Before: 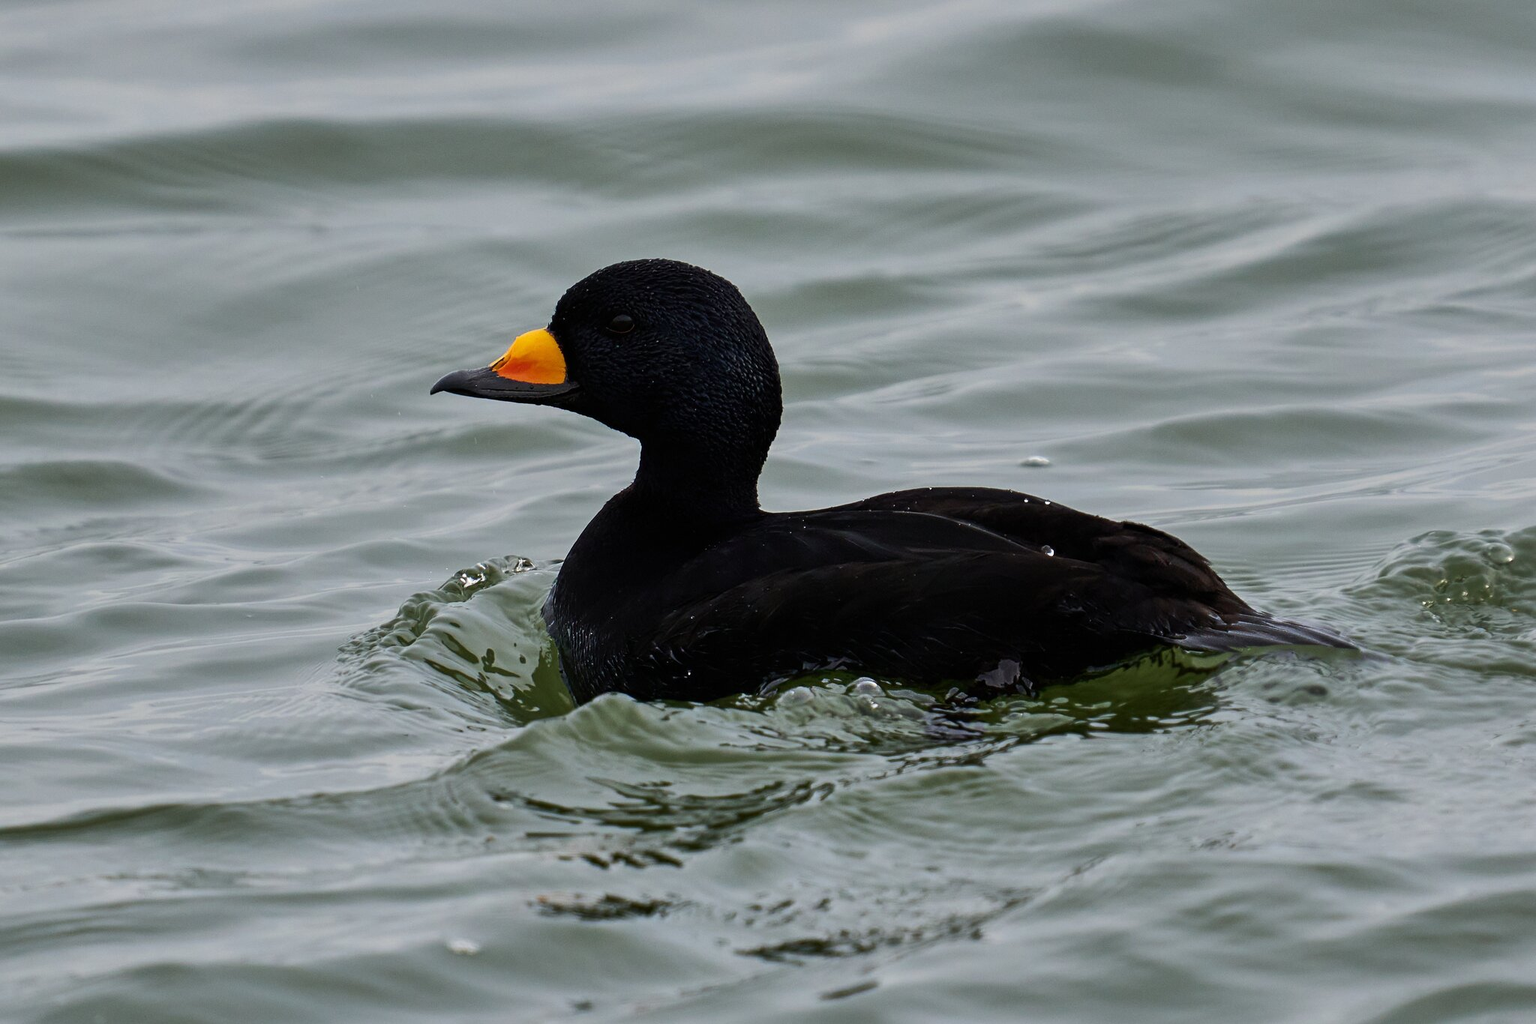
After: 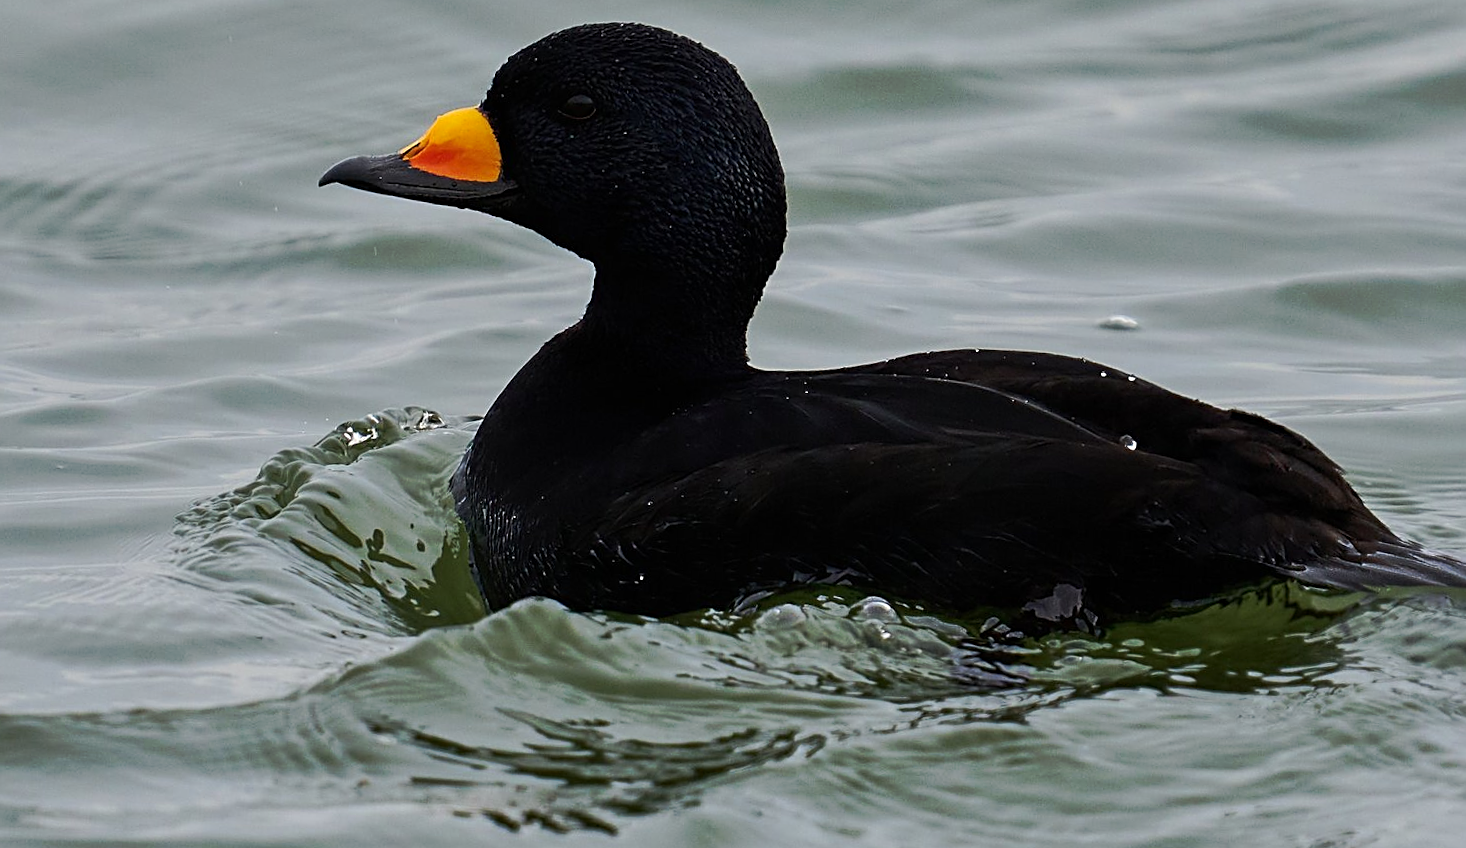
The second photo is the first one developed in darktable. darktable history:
sharpen: on, module defaults
crop and rotate: angle -3.37°, left 9.79%, top 20.73%, right 12.42%, bottom 11.82%
tone curve: curves: ch0 [(0, 0) (0.003, 0.003) (0.011, 0.011) (0.025, 0.024) (0.044, 0.043) (0.069, 0.068) (0.1, 0.098) (0.136, 0.133) (0.177, 0.173) (0.224, 0.22) (0.277, 0.271) (0.335, 0.328) (0.399, 0.39) (0.468, 0.458) (0.543, 0.563) (0.623, 0.64) (0.709, 0.722) (0.801, 0.809) (0.898, 0.902) (1, 1)], preserve colors none
